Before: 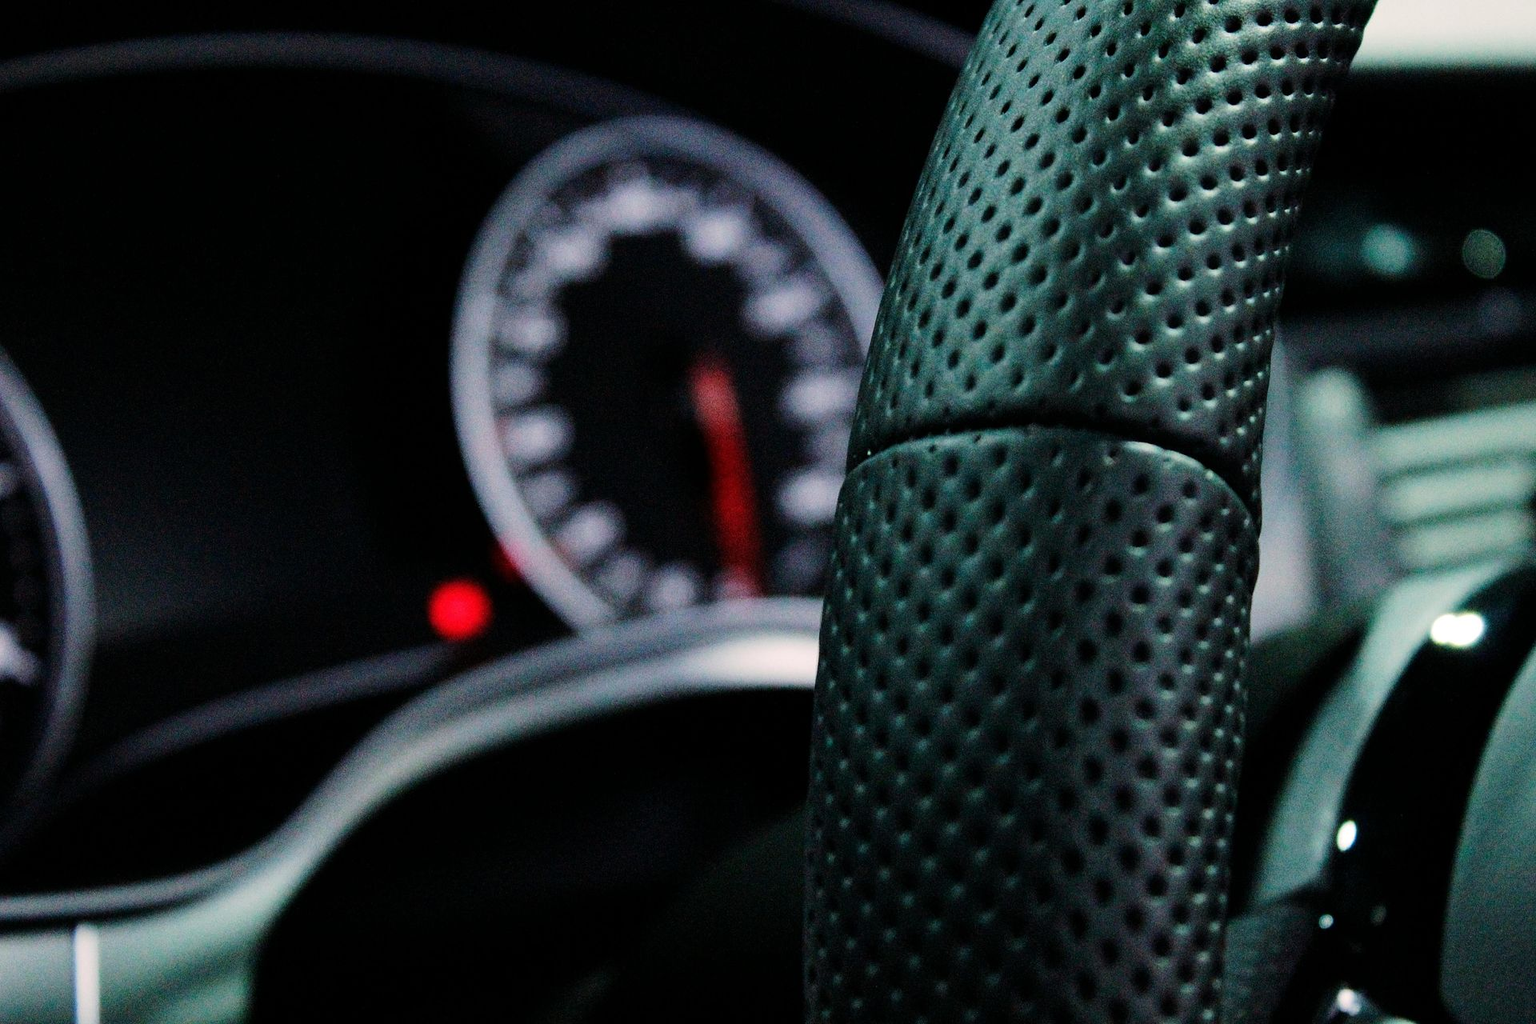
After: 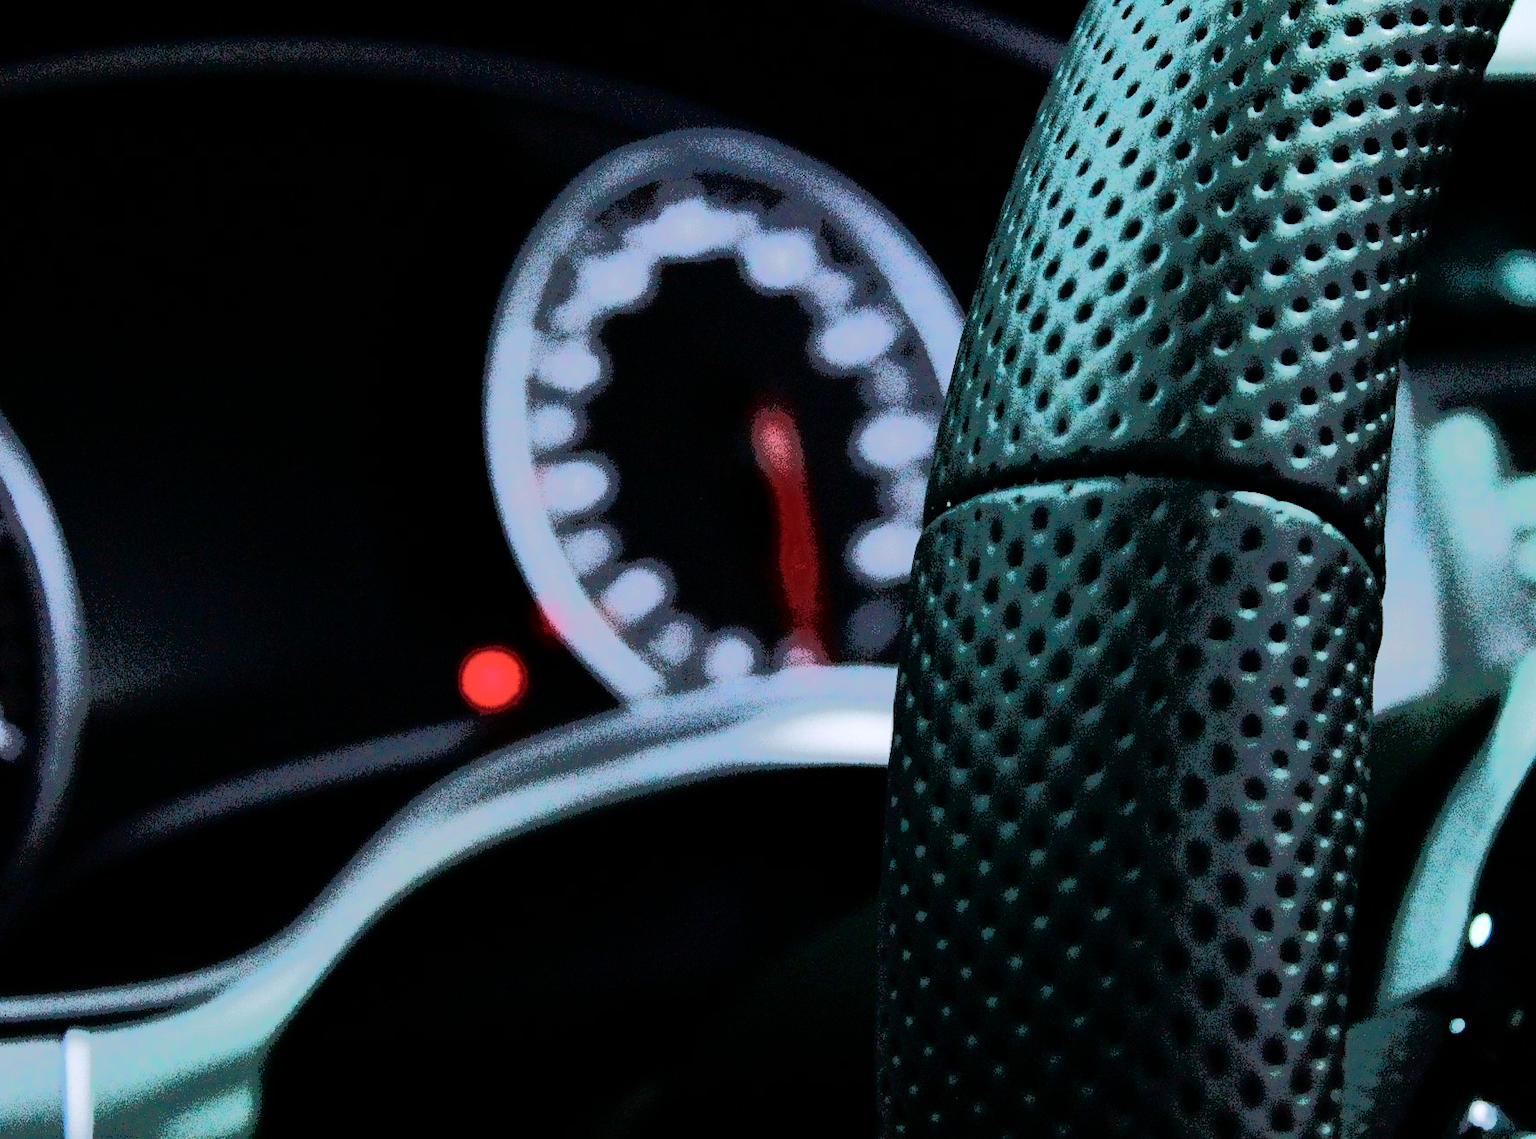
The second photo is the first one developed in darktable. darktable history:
tone equalizer: -7 EV -0.642 EV, -6 EV 0.987 EV, -5 EV -0.456 EV, -4 EV 0.457 EV, -3 EV 0.42 EV, -2 EV 0.161 EV, -1 EV -0.127 EV, +0 EV -0.406 EV, edges refinement/feathering 500, mask exposure compensation -1.57 EV, preserve details no
crop and rotate: left 1.106%, right 9.033%
tone curve: curves: ch0 [(0, 0) (0.004, 0.001) (0.133, 0.112) (0.325, 0.362) (0.832, 0.893) (1, 1)], color space Lab, independent channels, preserve colors none
color correction: highlights a* -4.17, highlights b* -11.13
